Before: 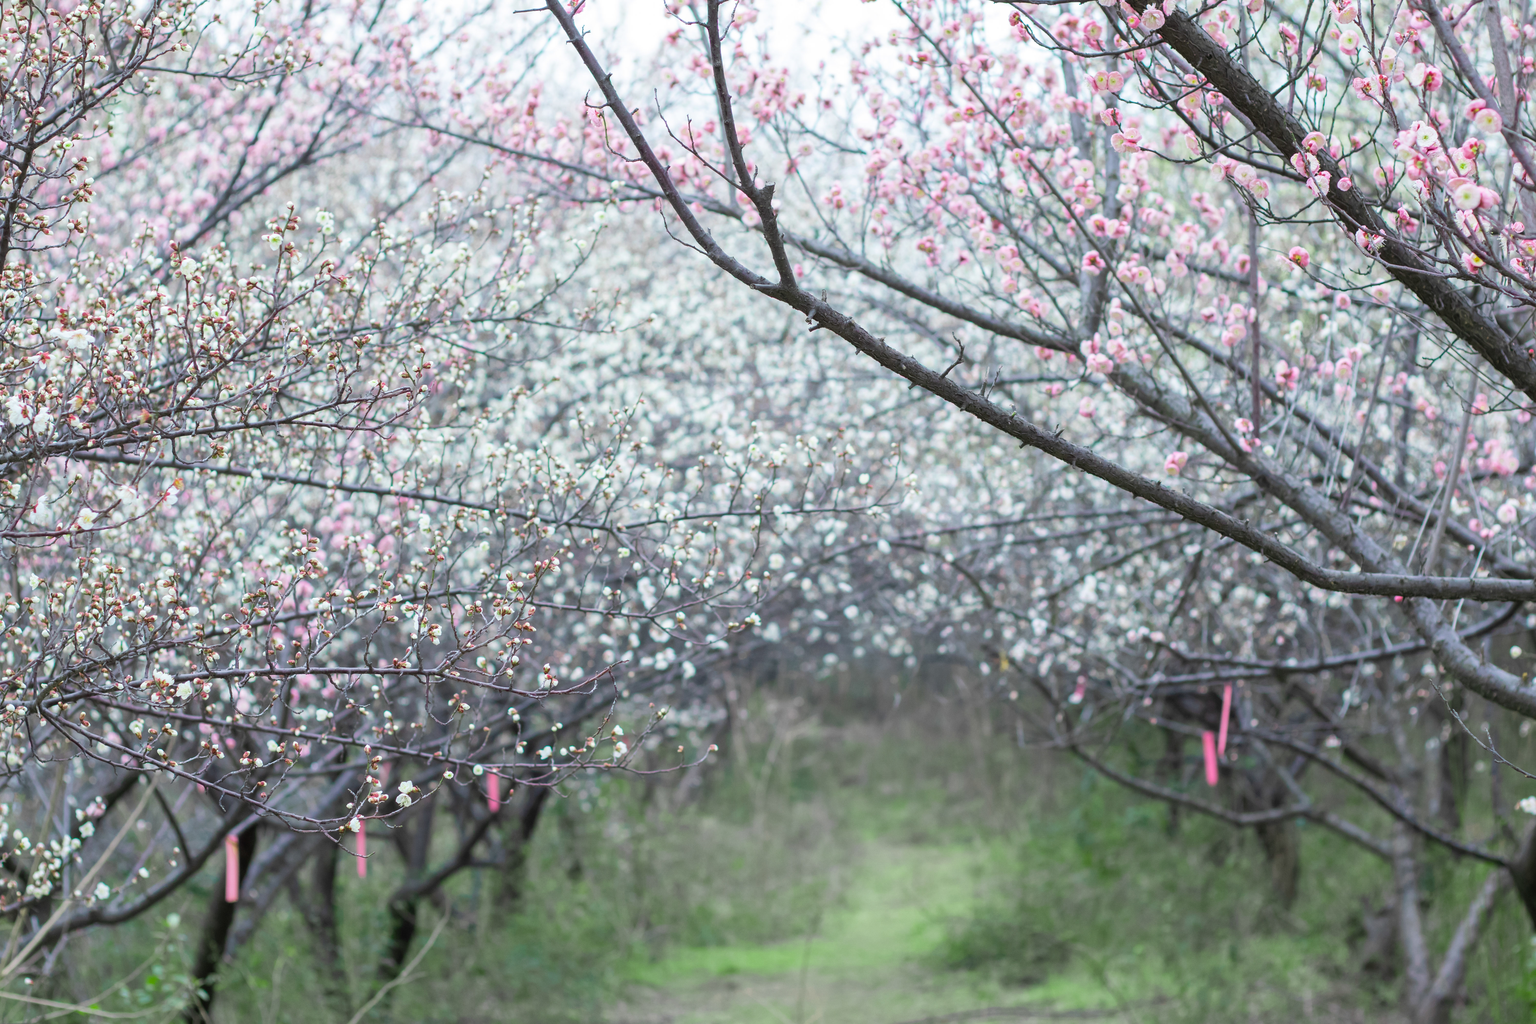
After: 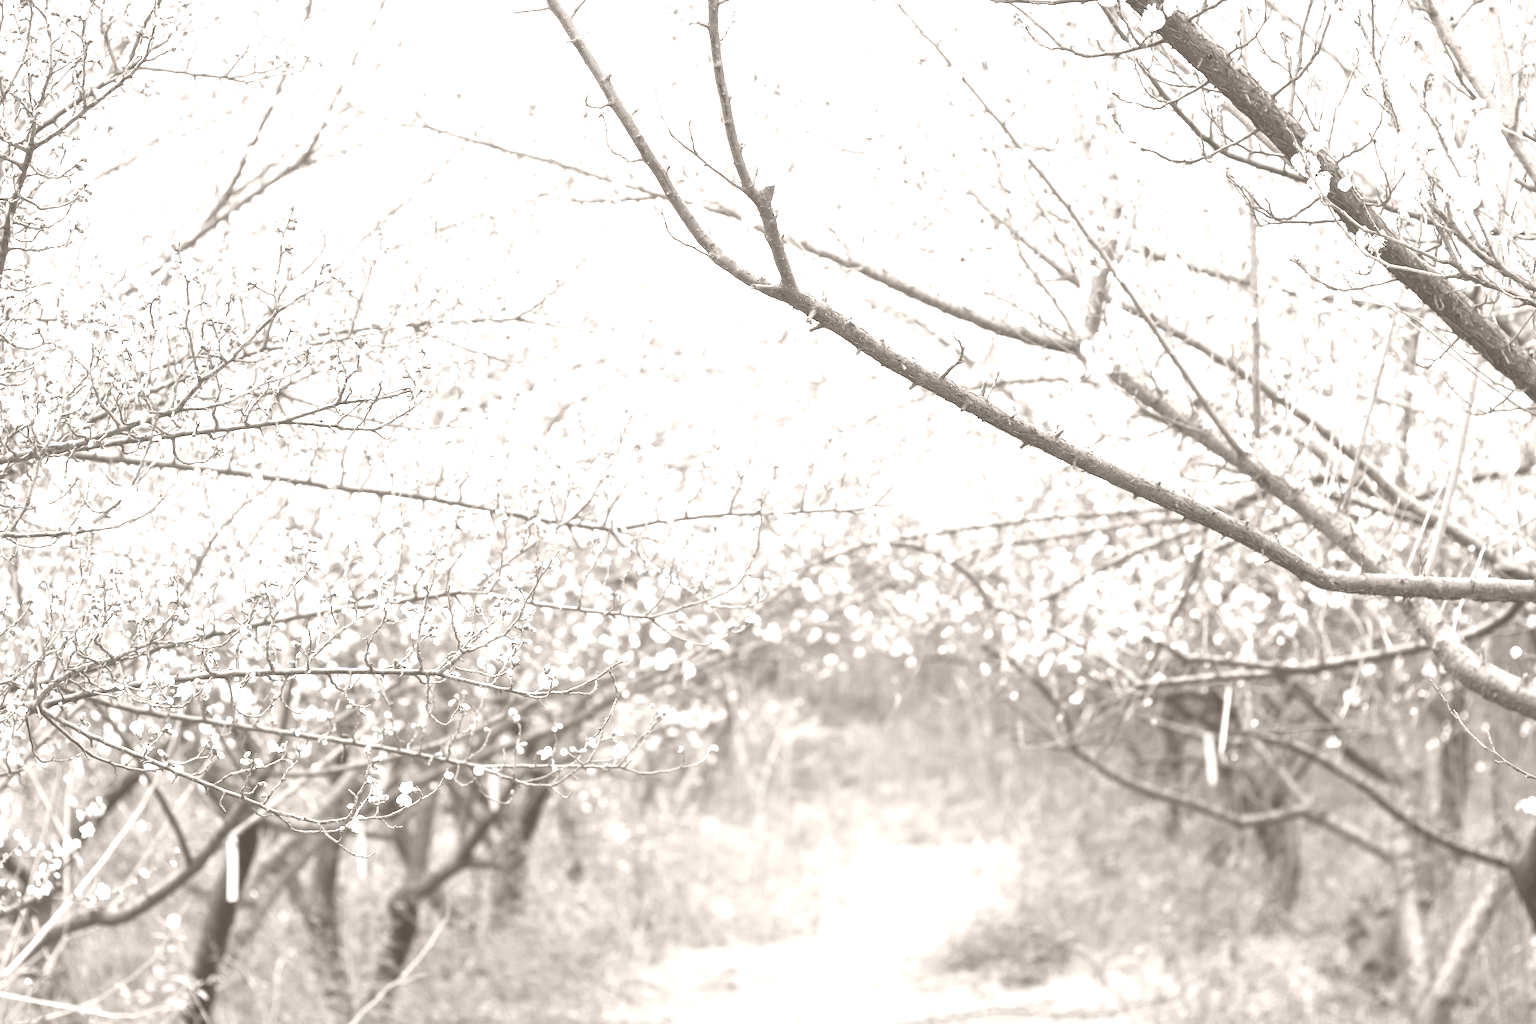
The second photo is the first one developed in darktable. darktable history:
contrast brightness saturation: contrast 0.23, brightness 0.1, saturation 0.29
tone equalizer: -7 EV 0.13 EV, smoothing diameter 25%, edges refinement/feathering 10, preserve details guided filter
colorize: hue 34.49°, saturation 35.33%, source mix 100%, lightness 55%, version 1
